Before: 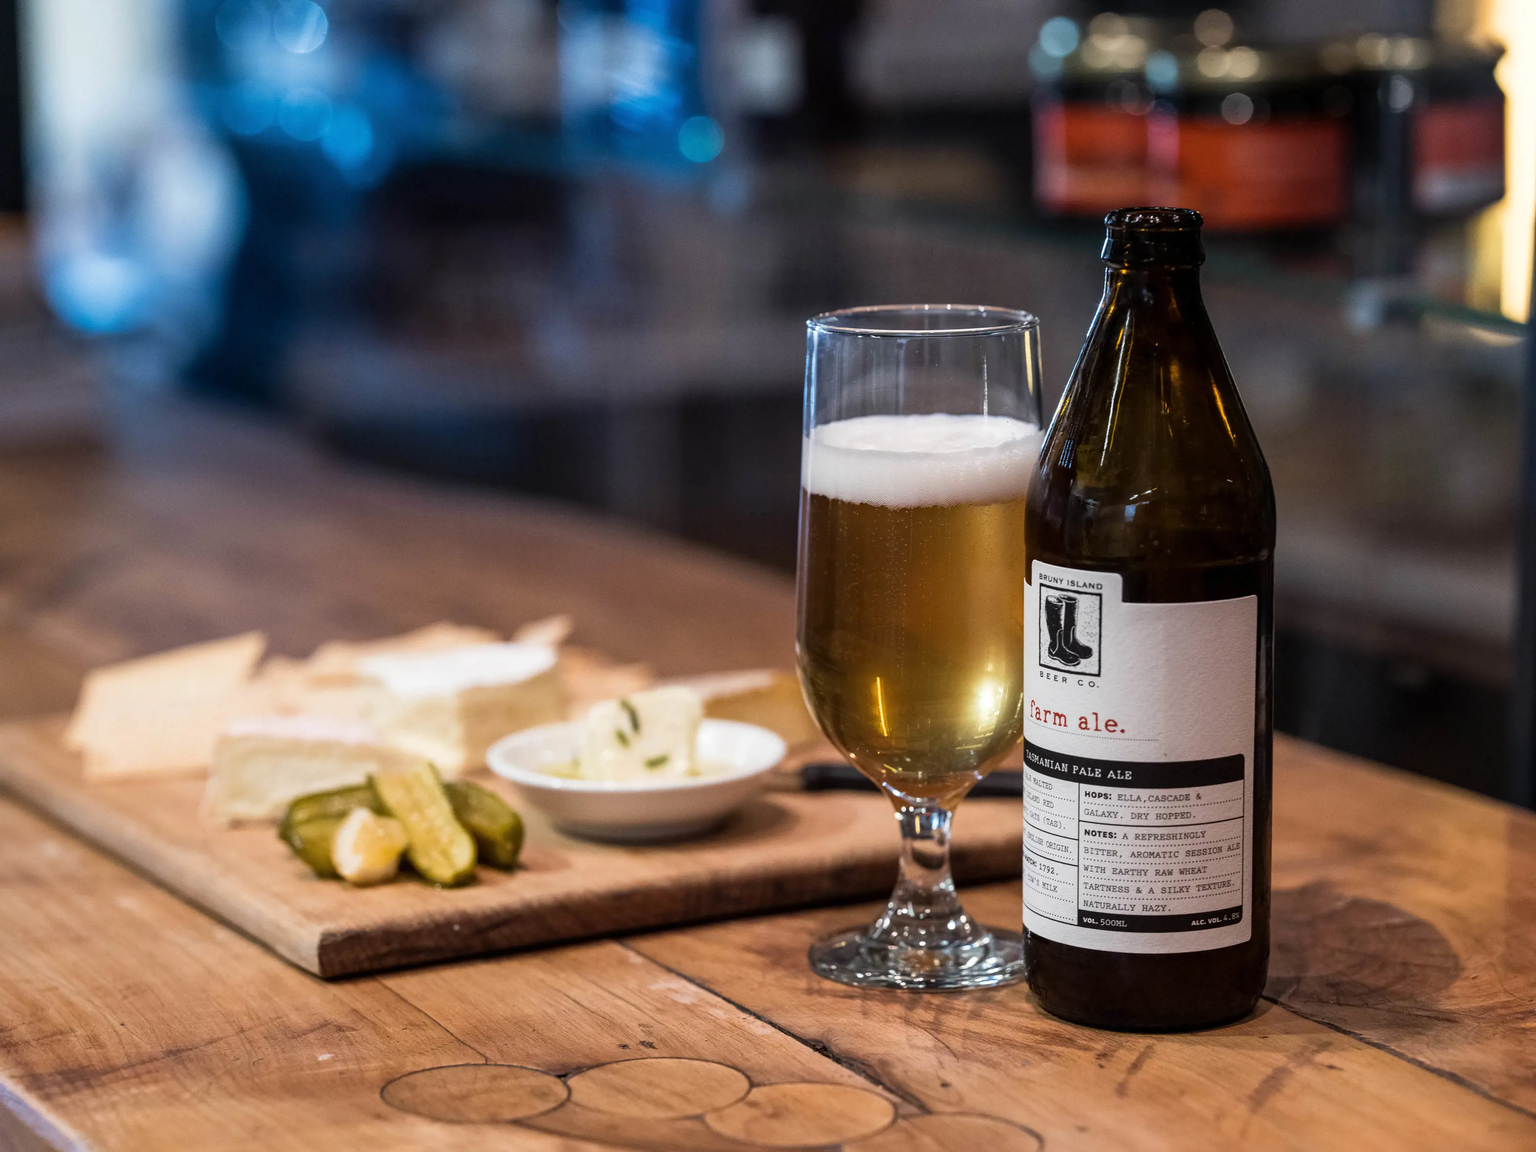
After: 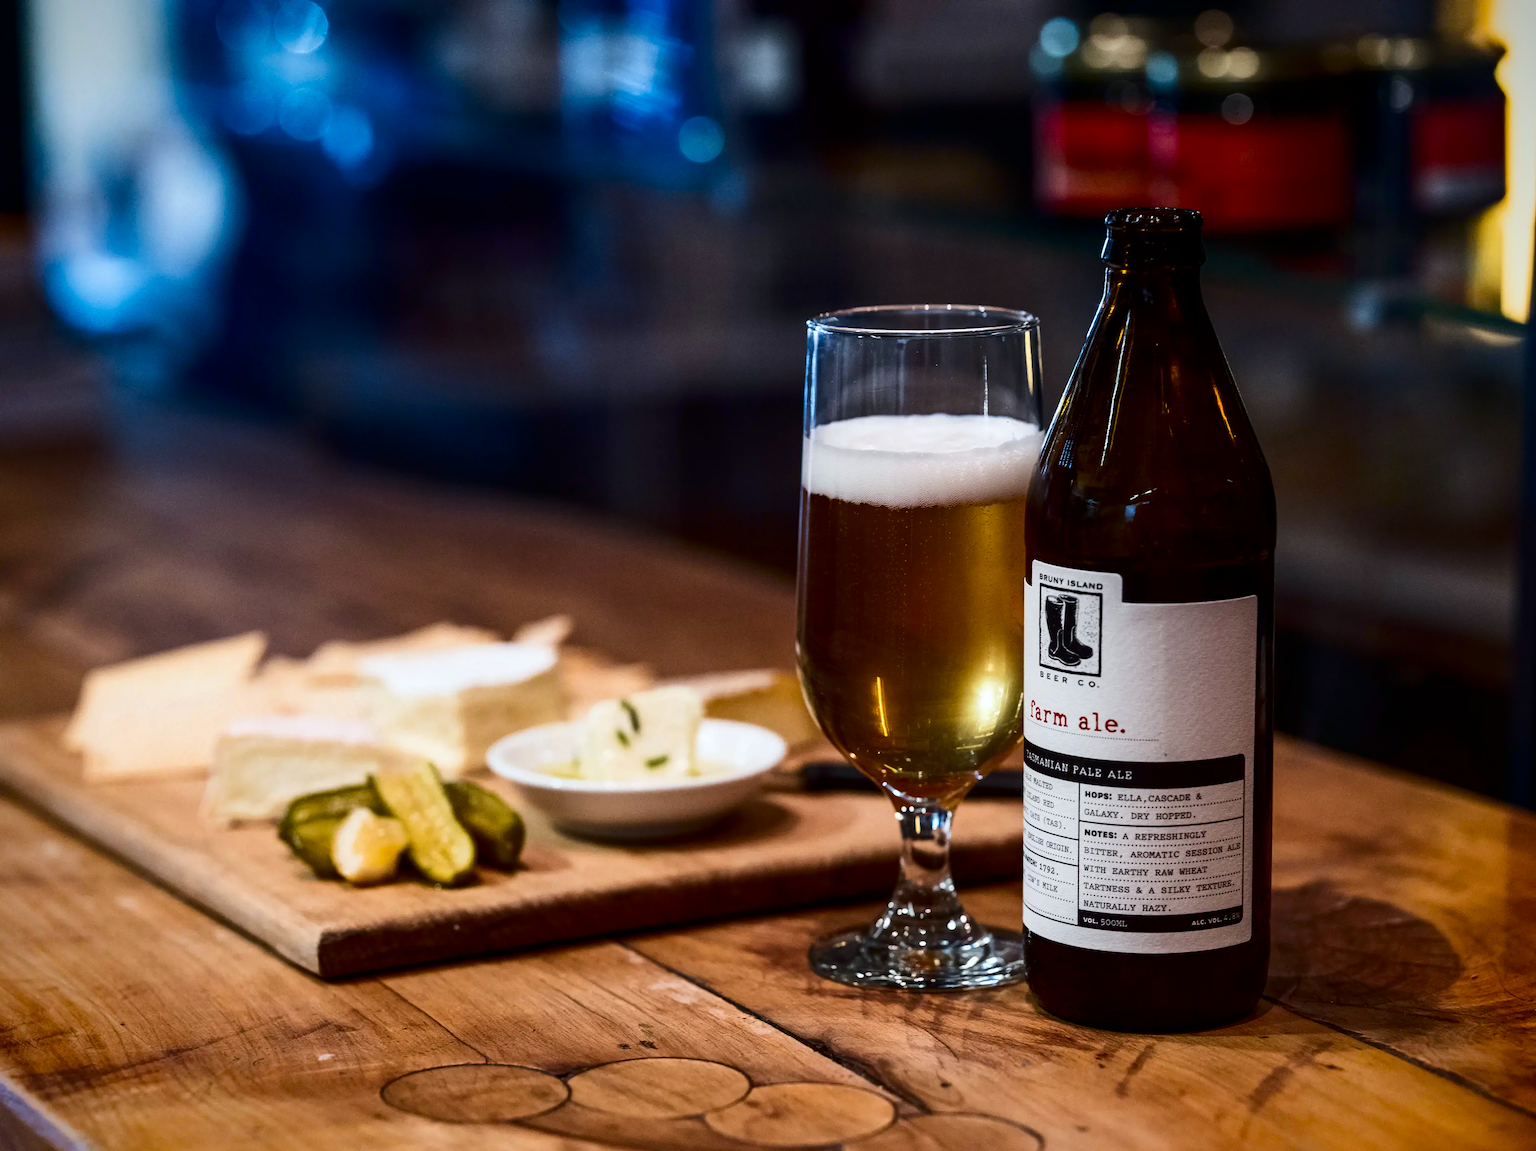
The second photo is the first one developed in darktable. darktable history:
contrast brightness saturation: contrast 0.22, brightness -0.19, saturation 0.24
vignetting: fall-off start 88.53%, fall-off radius 44.2%, saturation 0.376, width/height ratio 1.161
white balance: red 0.982, blue 1.018
